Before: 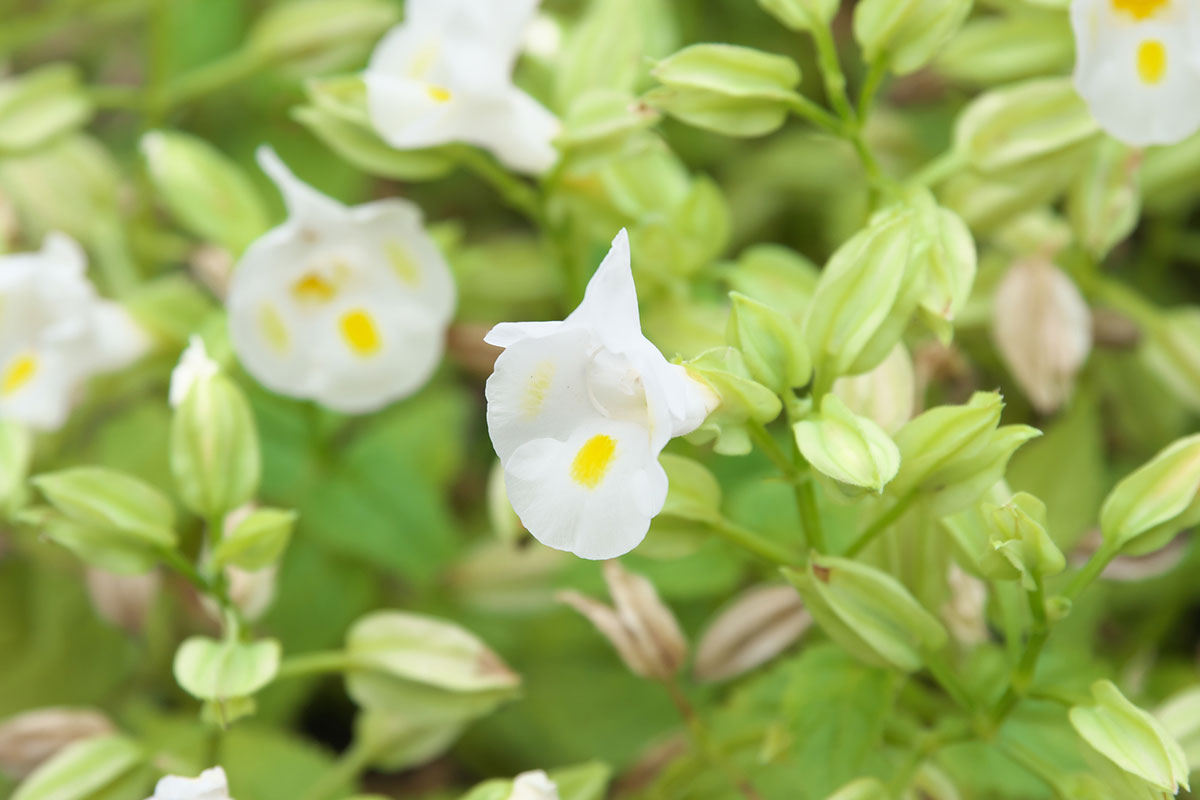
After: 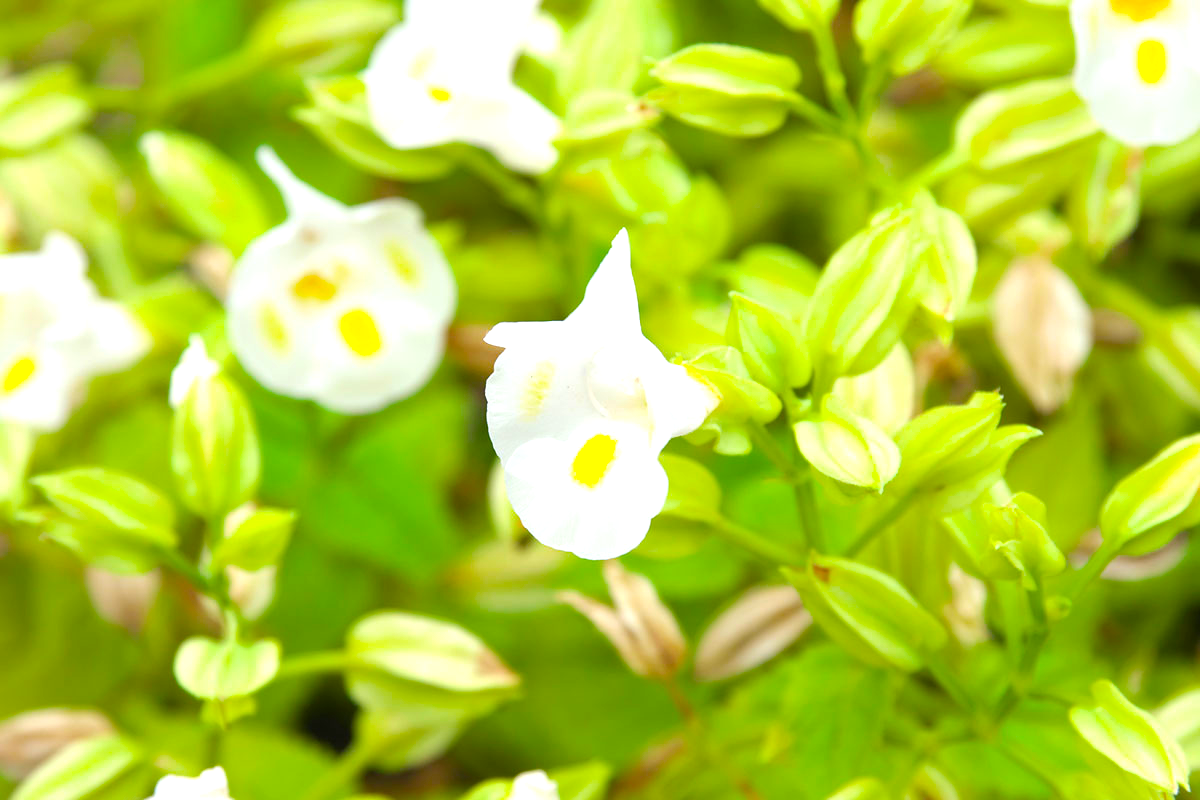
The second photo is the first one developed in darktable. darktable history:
exposure: exposure 0.556 EV, compensate highlight preservation false
color balance rgb: linear chroma grading › global chroma 15%, perceptual saturation grading › global saturation 30%
